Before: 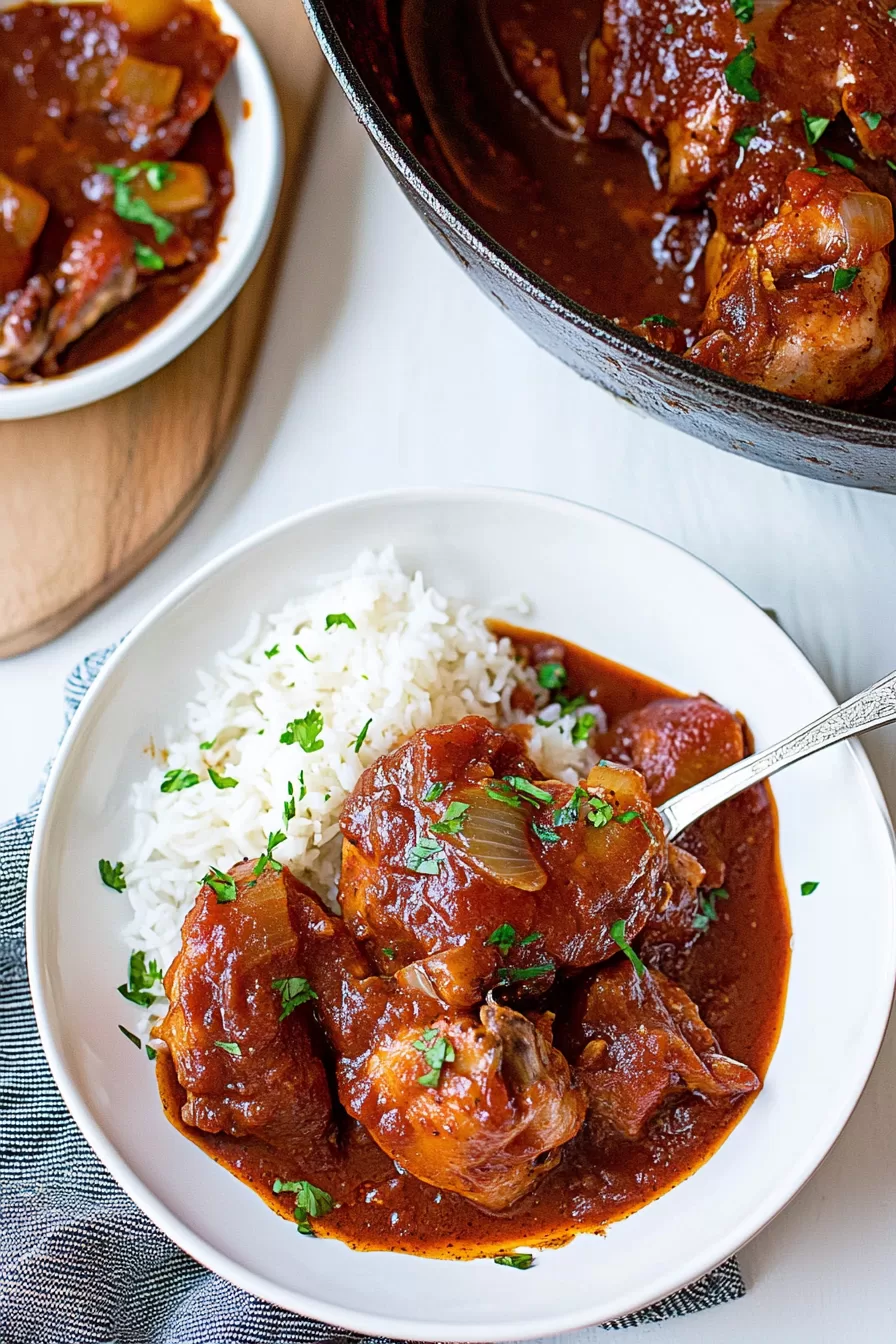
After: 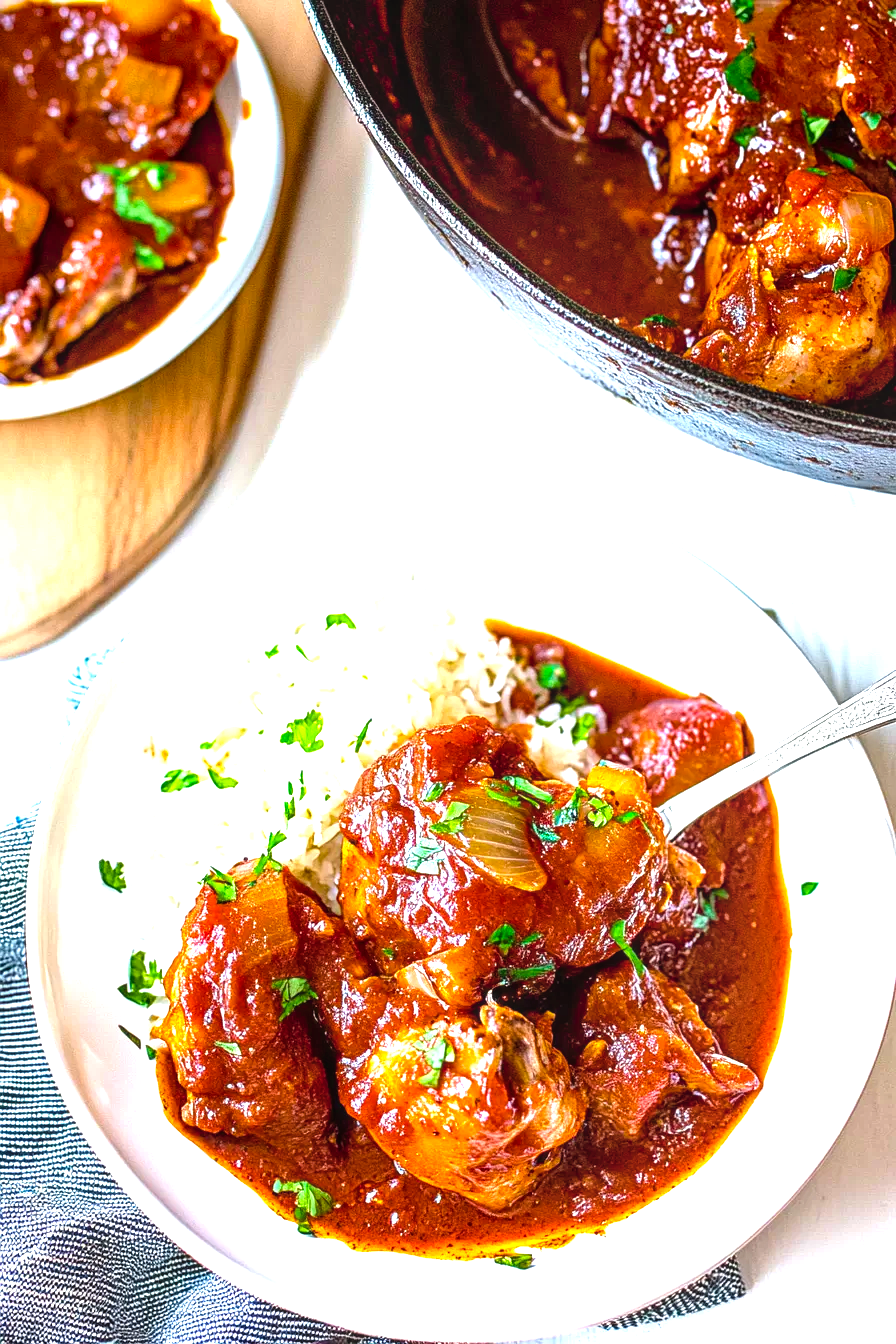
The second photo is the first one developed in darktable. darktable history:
exposure: exposure -0.002 EV, compensate exposure bias true, compensate highlight preservation false
local contrast: on, module defaults
color balance rgb: perceptual saturation grading › global saturation 19.513%, perceptual brilliance grading › global brilliance 18.64%, global vibrance 20%
levels: levels [0, 0.43, 0.859]
